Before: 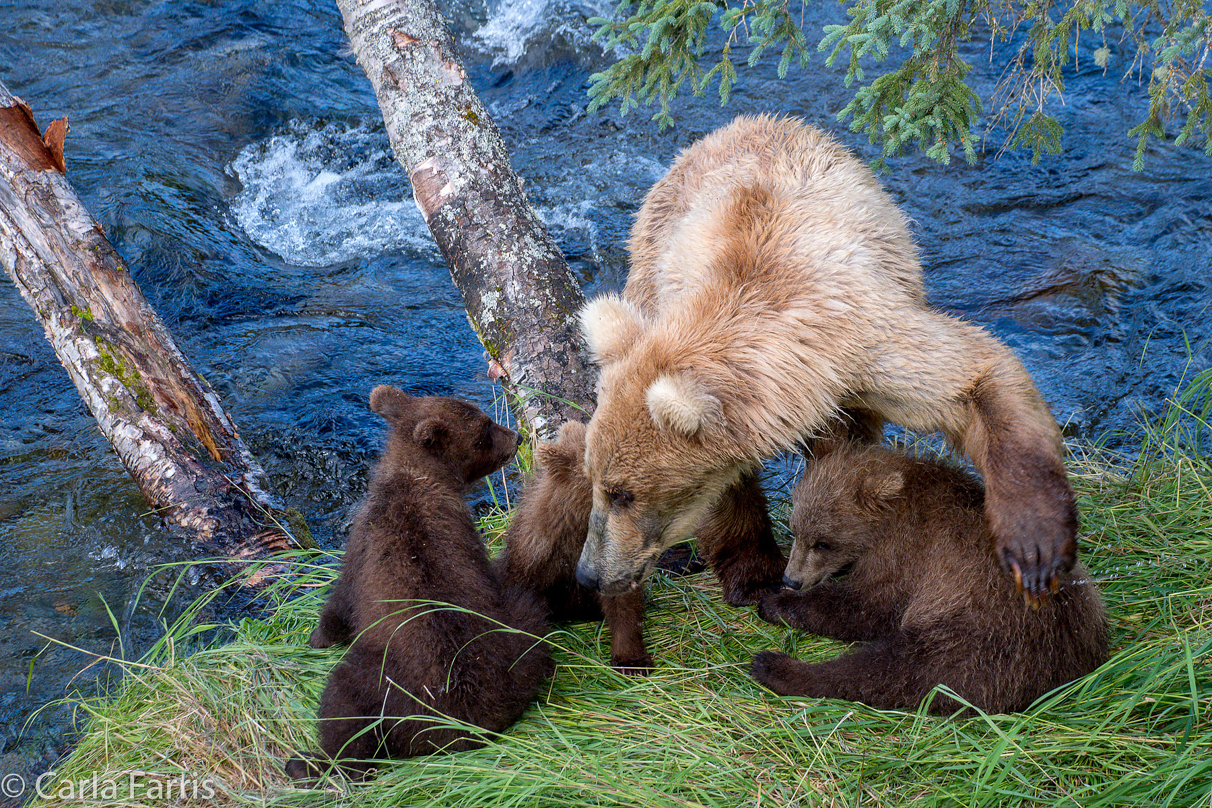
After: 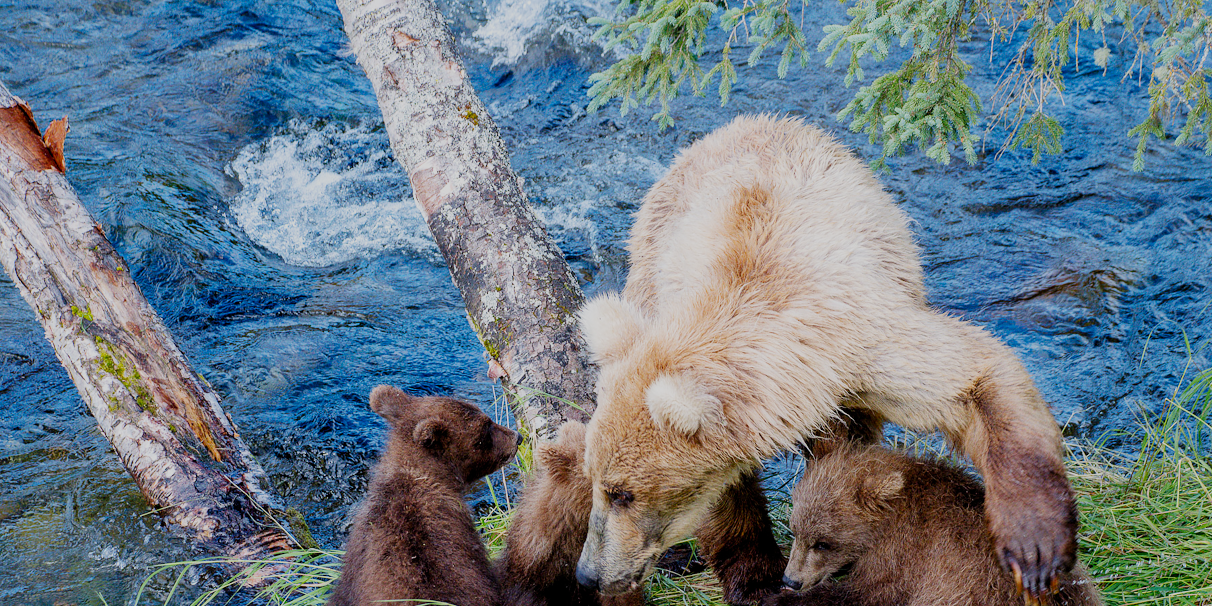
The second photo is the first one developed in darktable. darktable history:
exposure: black level correction 0, exposure 0.697 EV, compensate exposure bias true, compensate highlight preservation false
filmic rgb: middle gray luminance 29.88%, black relative exposure -8.98 EV, white relative exposure 6.98 EV, target black luminance 0%, hardness 2.91, latitude 2.17%, contrast 0.962, highlights saturation mix 5.85%, shadows ↔ highlights balance 12.46%, preserve chrominance no, color science v5 (2021), contrast in shadows safe, contrast in highlights safe
crop: bottom 24.96%
